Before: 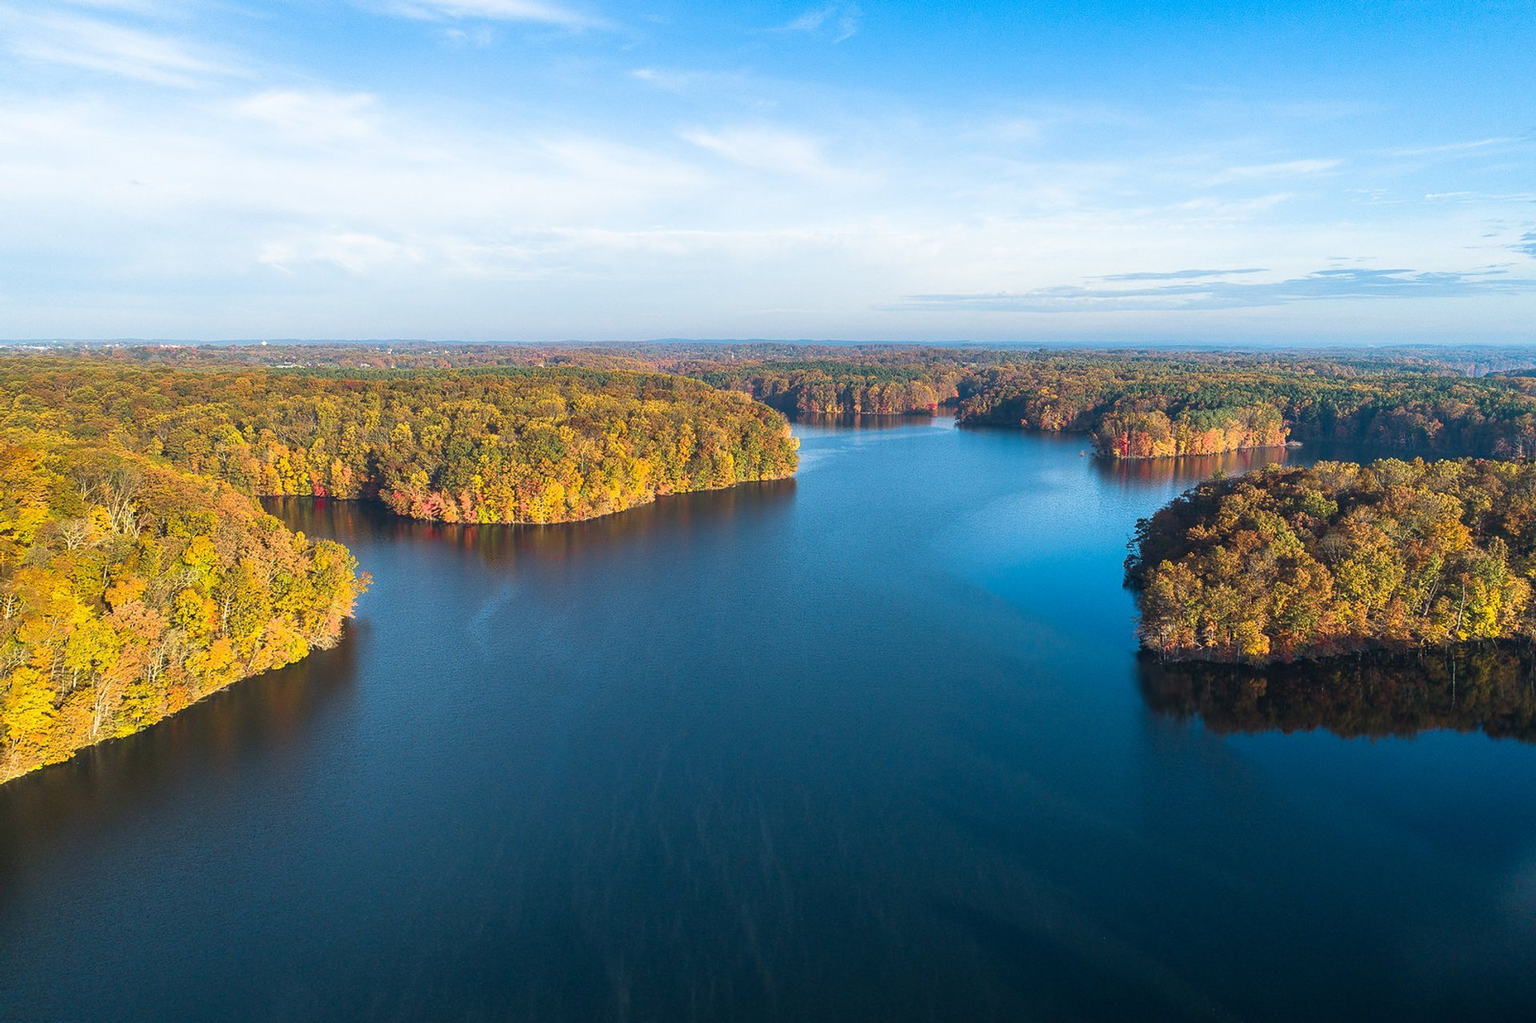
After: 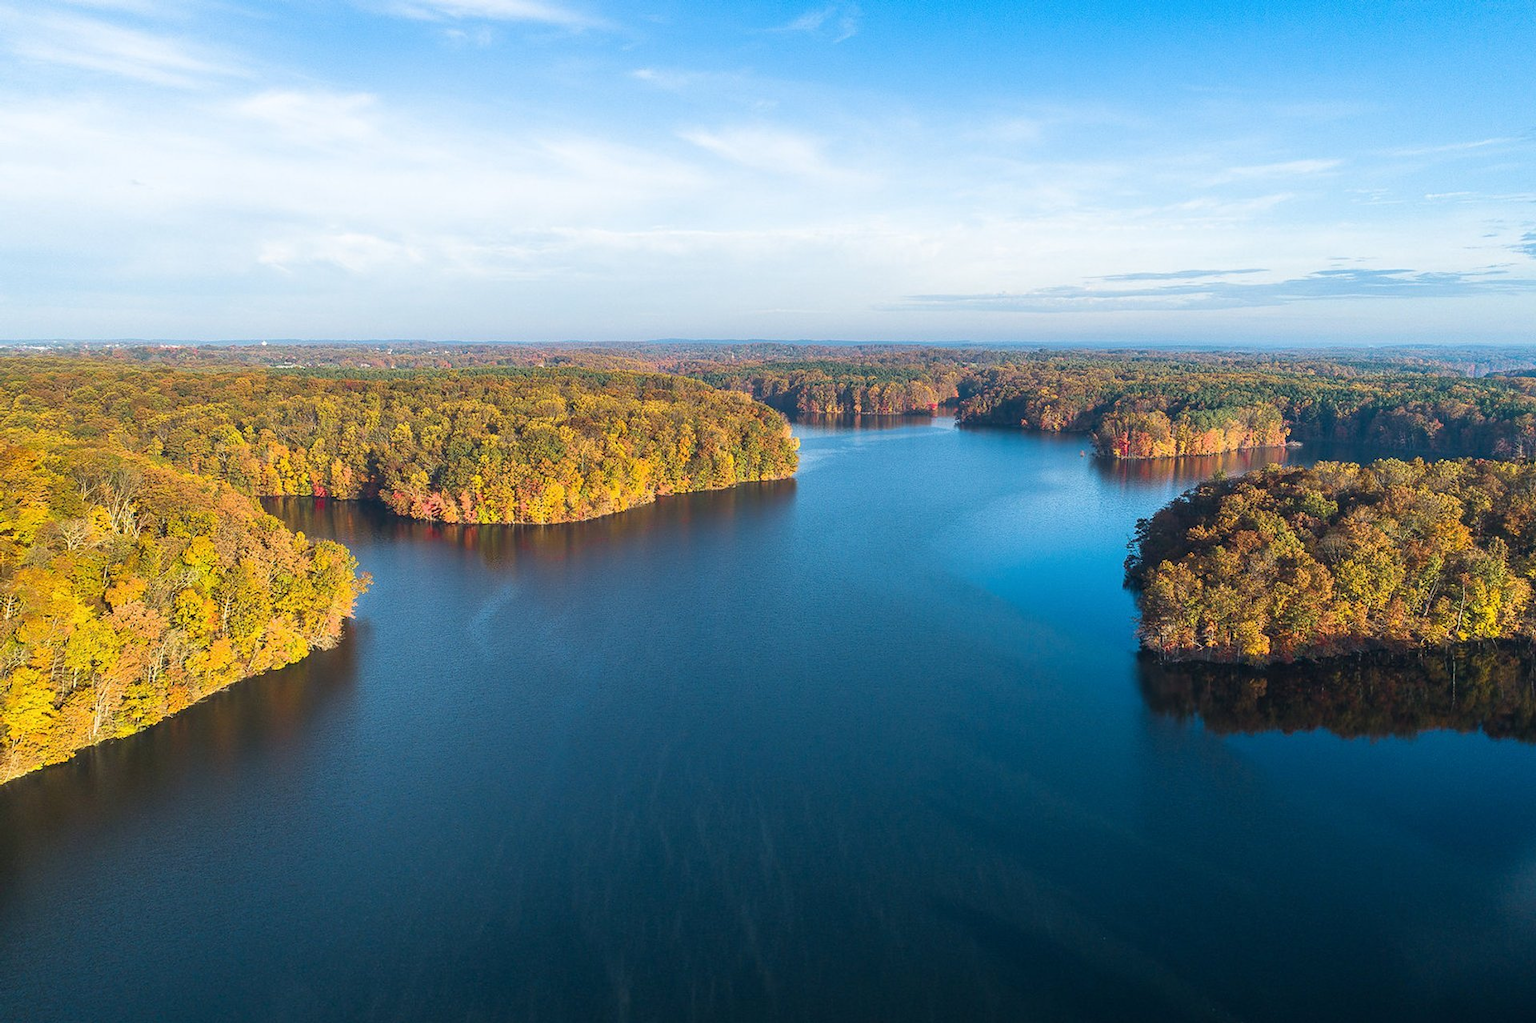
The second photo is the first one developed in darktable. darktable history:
tone equalizer: edges refinement/feathering 500, mask exposure compensation -1.57 EV, preserve details no
base curve: curves: ch0 [(0, 0) (0.283, 0.295) (1, 1)], preserve colors none
